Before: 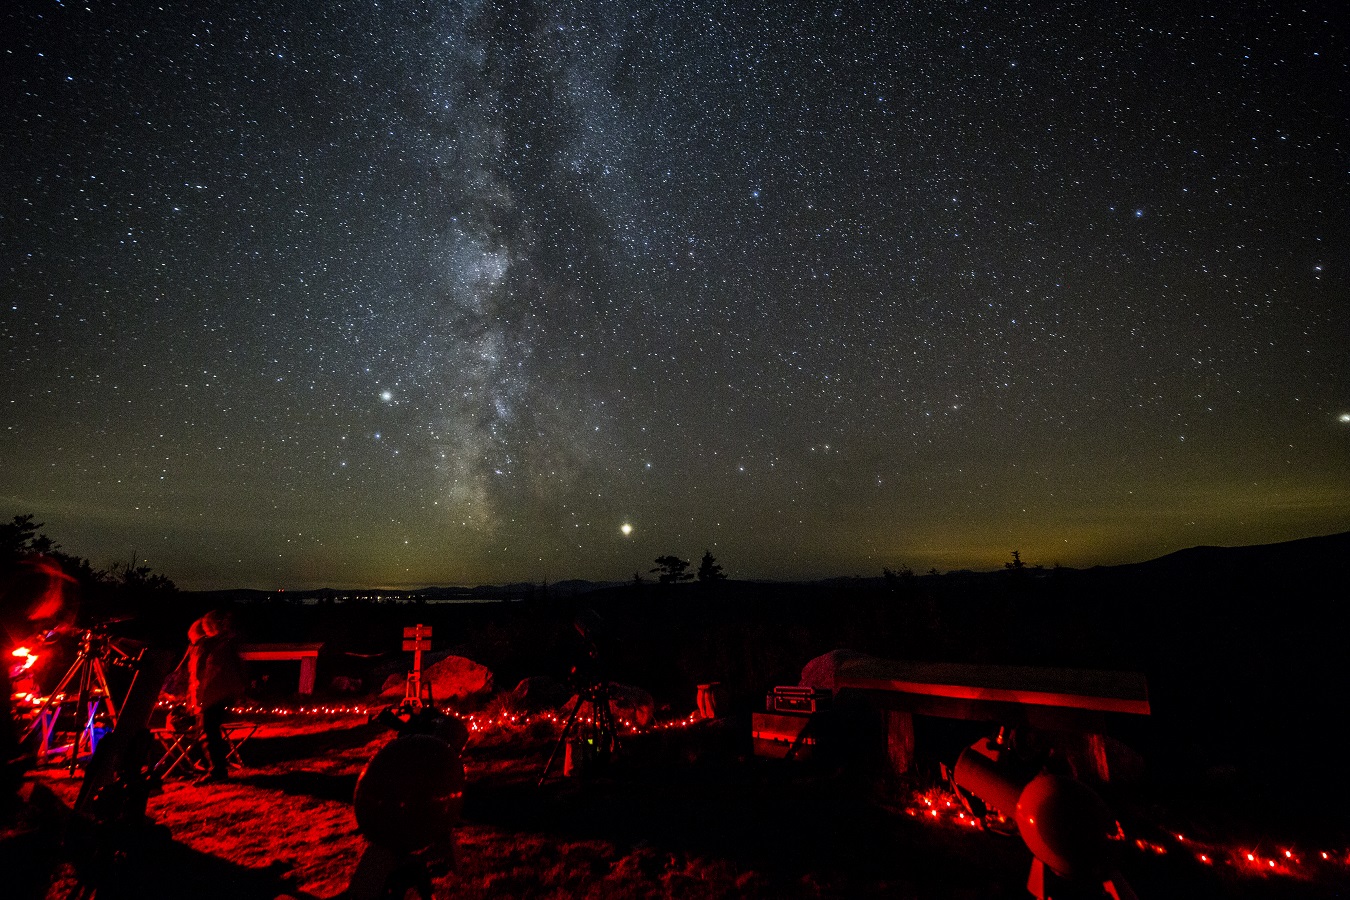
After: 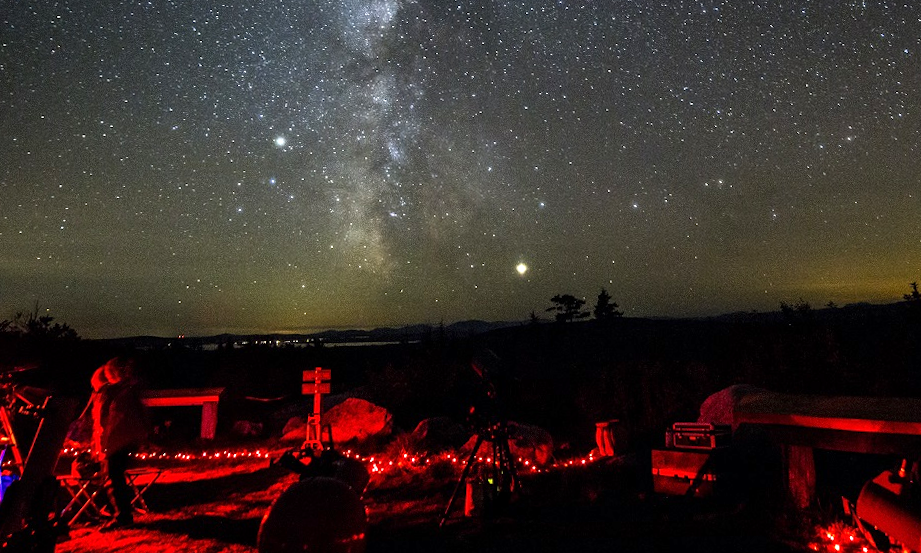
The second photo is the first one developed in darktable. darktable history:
exposure: exposure 0.6 EV, compensate highlight preservation false
crop: left 6.488%, top 27.668%, right 24.183%, bottom 8.656%
rotate and perspective: rotation -1.32°, lens shift (horizontal) -0.031, crop left 0.015, crop right 0.985, crop top 0.047, crop bottom 0.982
